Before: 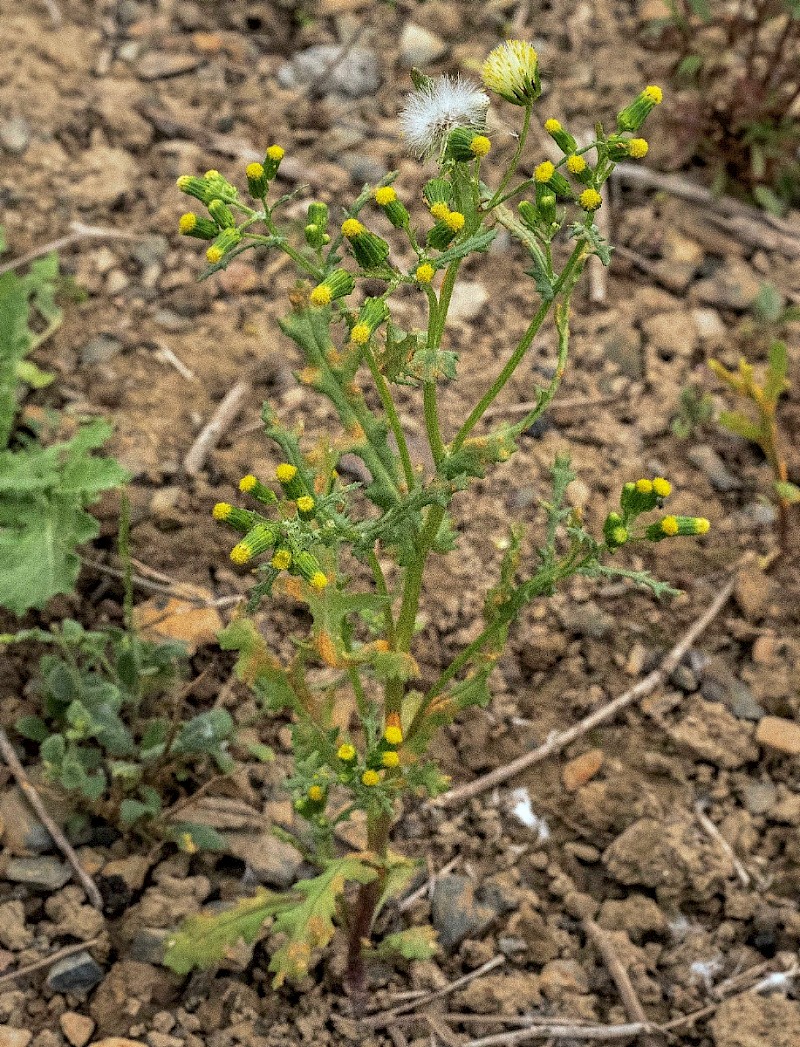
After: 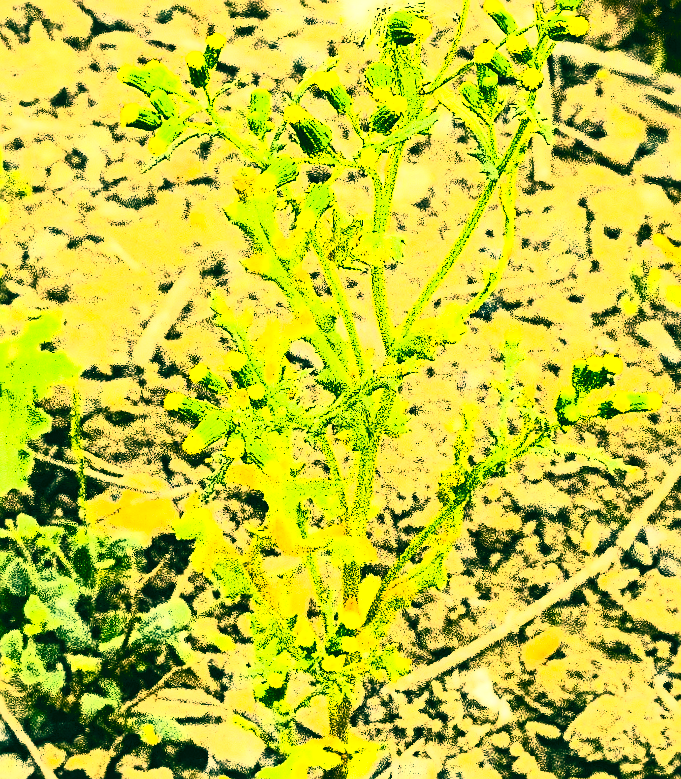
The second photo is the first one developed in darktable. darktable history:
color correction: highlights a* 1.83, highlights b* 34.02, shadows a* -36.68, shadows b* -5.48
sharpen: on, module defaults
crop: left 7.856%, top 11.836%, right 10.12%, bottom 15.387%
rotate and perspective: rotation -1.77°, lens shift (horizontal) 0.004, automatic cropping off
contrast brightness saturation: contrast 0.83, brightness 0.59, saturation 0.59
rgb curve: curves: ch0 [(0, 0) (0.21, 0.15) (0.24, 0.21) (0.5, 0.75) (0.75, 0.96) (0.89, 0.99) (1, 1)]; ch1 [(0, 0.02) (0.21, 0.13) (0.25, 0.2) (0.5, 0.67) (0.75, 0.9) (0.89, 0.97) (1, 1)]; ch2 [(0, 0.02) (0.21, 0.13) (0.25, 0.2) (0.5, 0.67) (0.75, 0.9) (0.89, 0.97) (1, 1)], compensate middle gray true
